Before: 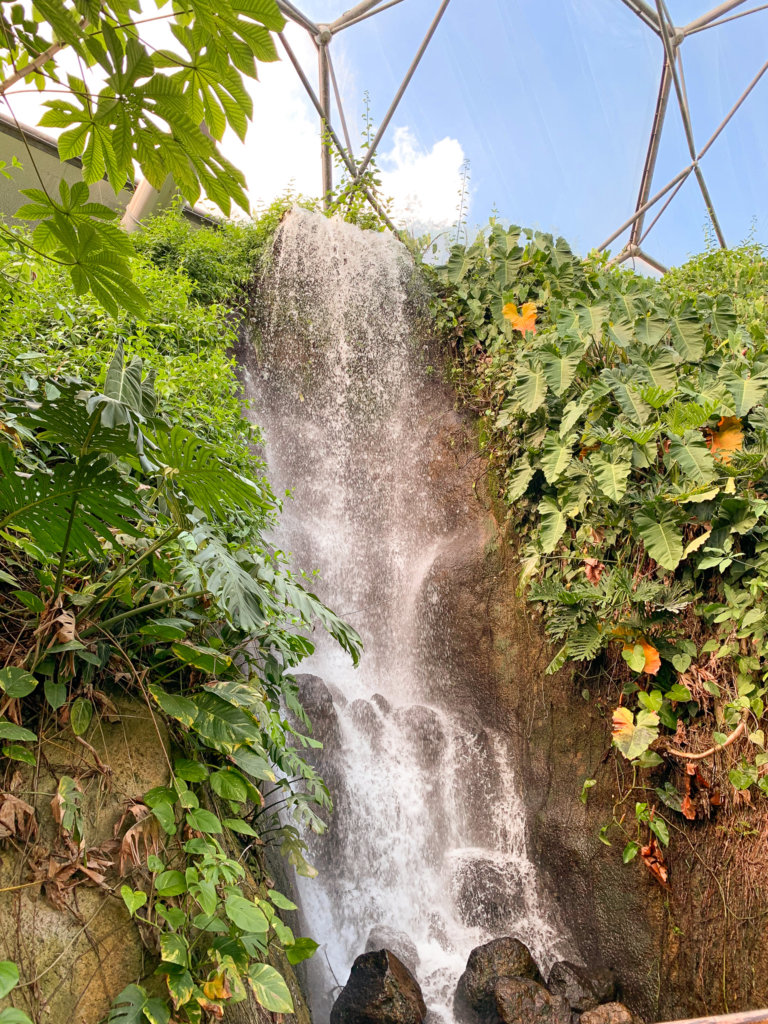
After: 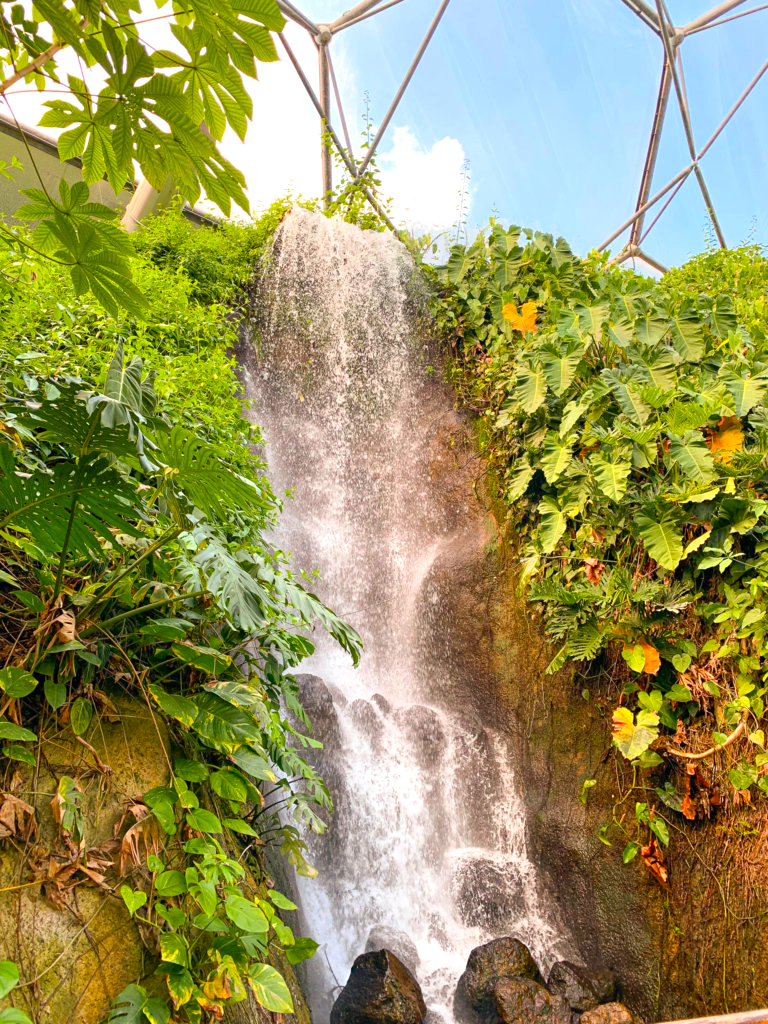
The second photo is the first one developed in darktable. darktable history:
exposure: exposure 0.268 EV, compensate highlight preservation false
color balance rgb: shadows lift › chroma 1.001%, shadows lift › hue 241.72°, linear chroma grading › global chroma 8.677%, perceptual saturation grading › global saturation 29.925%
